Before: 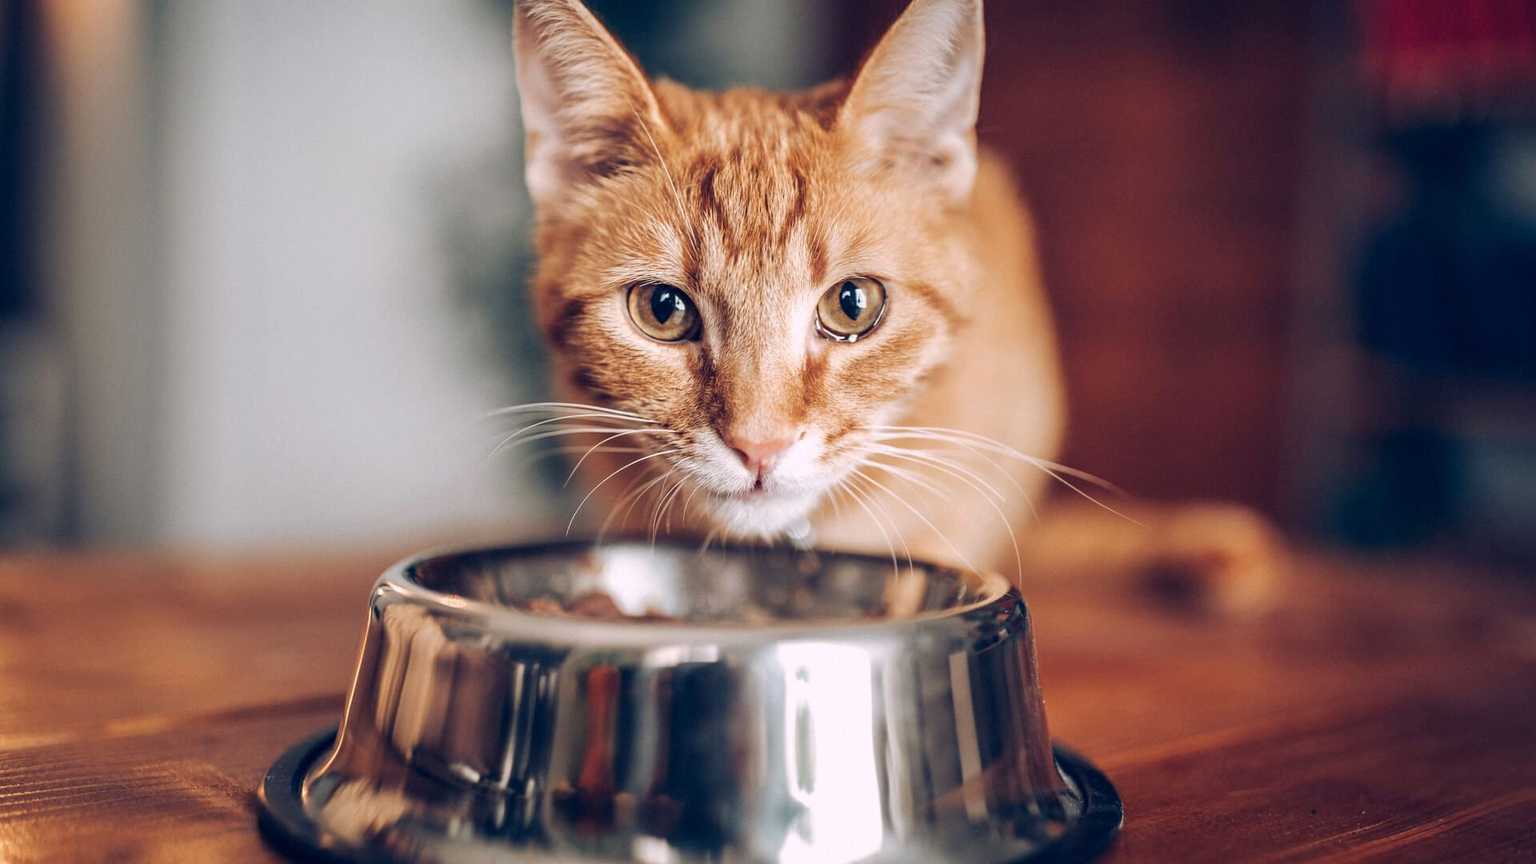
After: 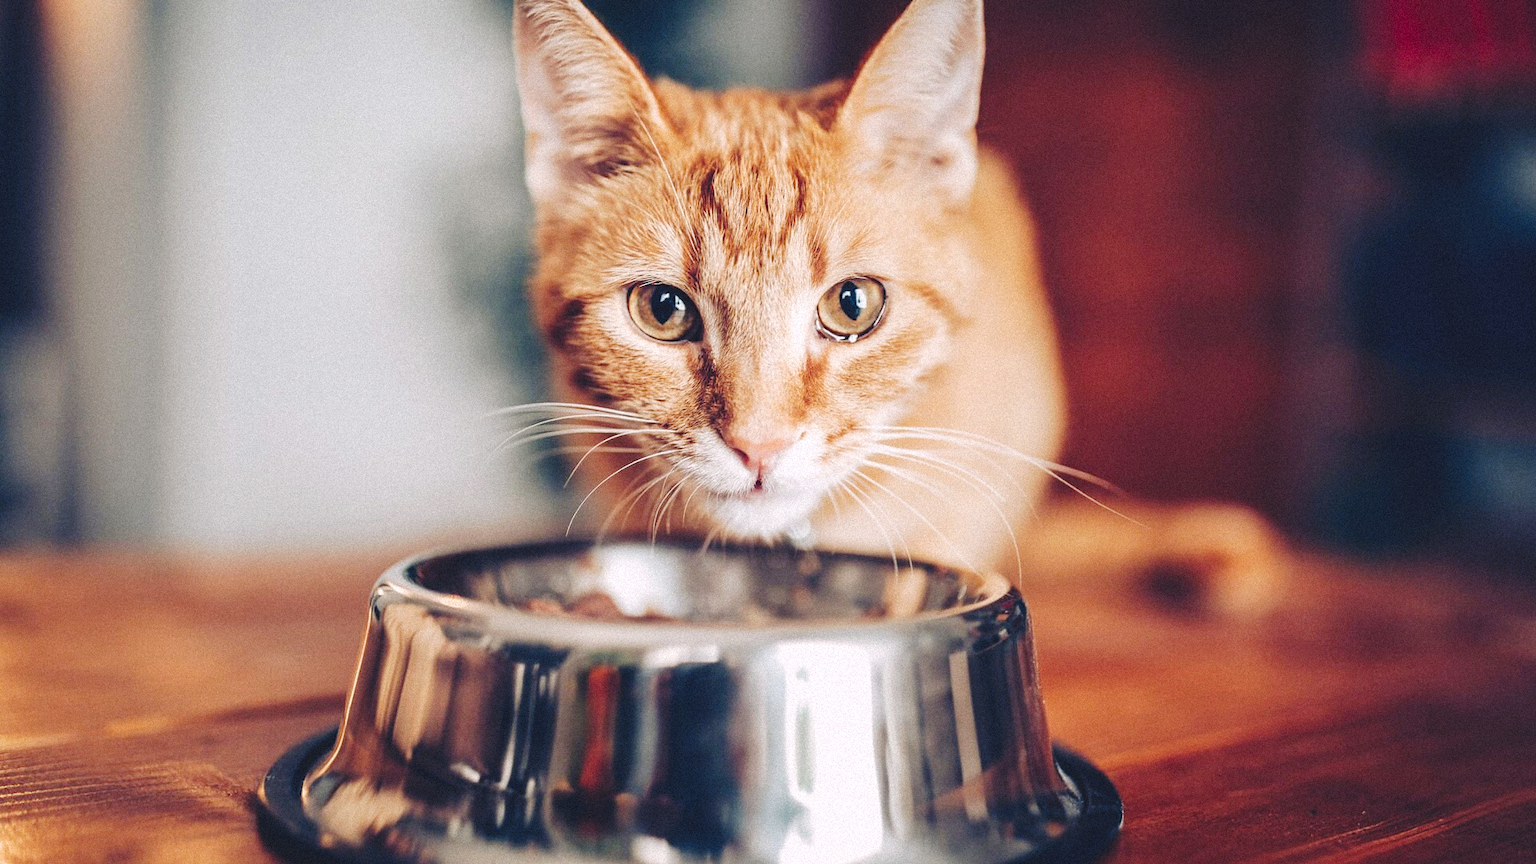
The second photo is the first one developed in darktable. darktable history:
tone curve: curves: ch0 [(0, 0) (0.003, 0.112) (0.011, 0.115) (0.025, 0.111) (0.044, 0.114) (0.069, 0.126) (0.1, 0.144) (0.136, 0.164) (0.177, 0.196) (0.224, 0.249) (0.277, 0.316) (0.335, 0.401) (0.399, 0.487) (0.468, 0.571) (0.543, 0.647) (0.623, 0.728) (0.709, 0.795) (0.801, 0.866) (0.898, 0.933) (1, 1)], preserve colors none
grain: mid-tones bias 0%
